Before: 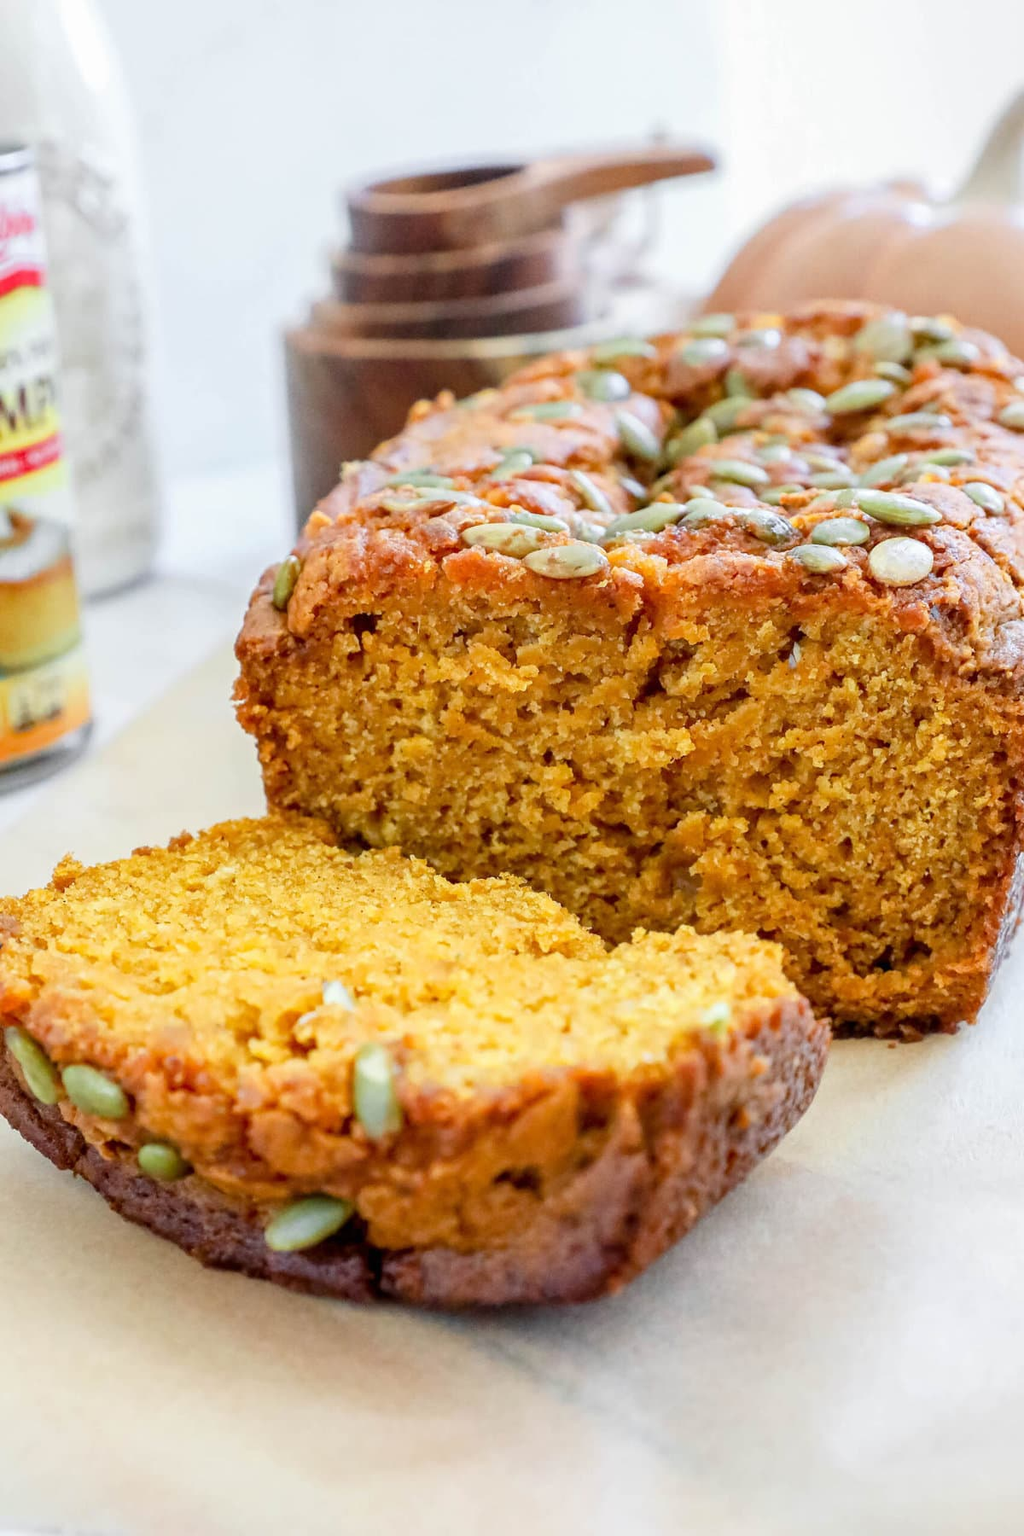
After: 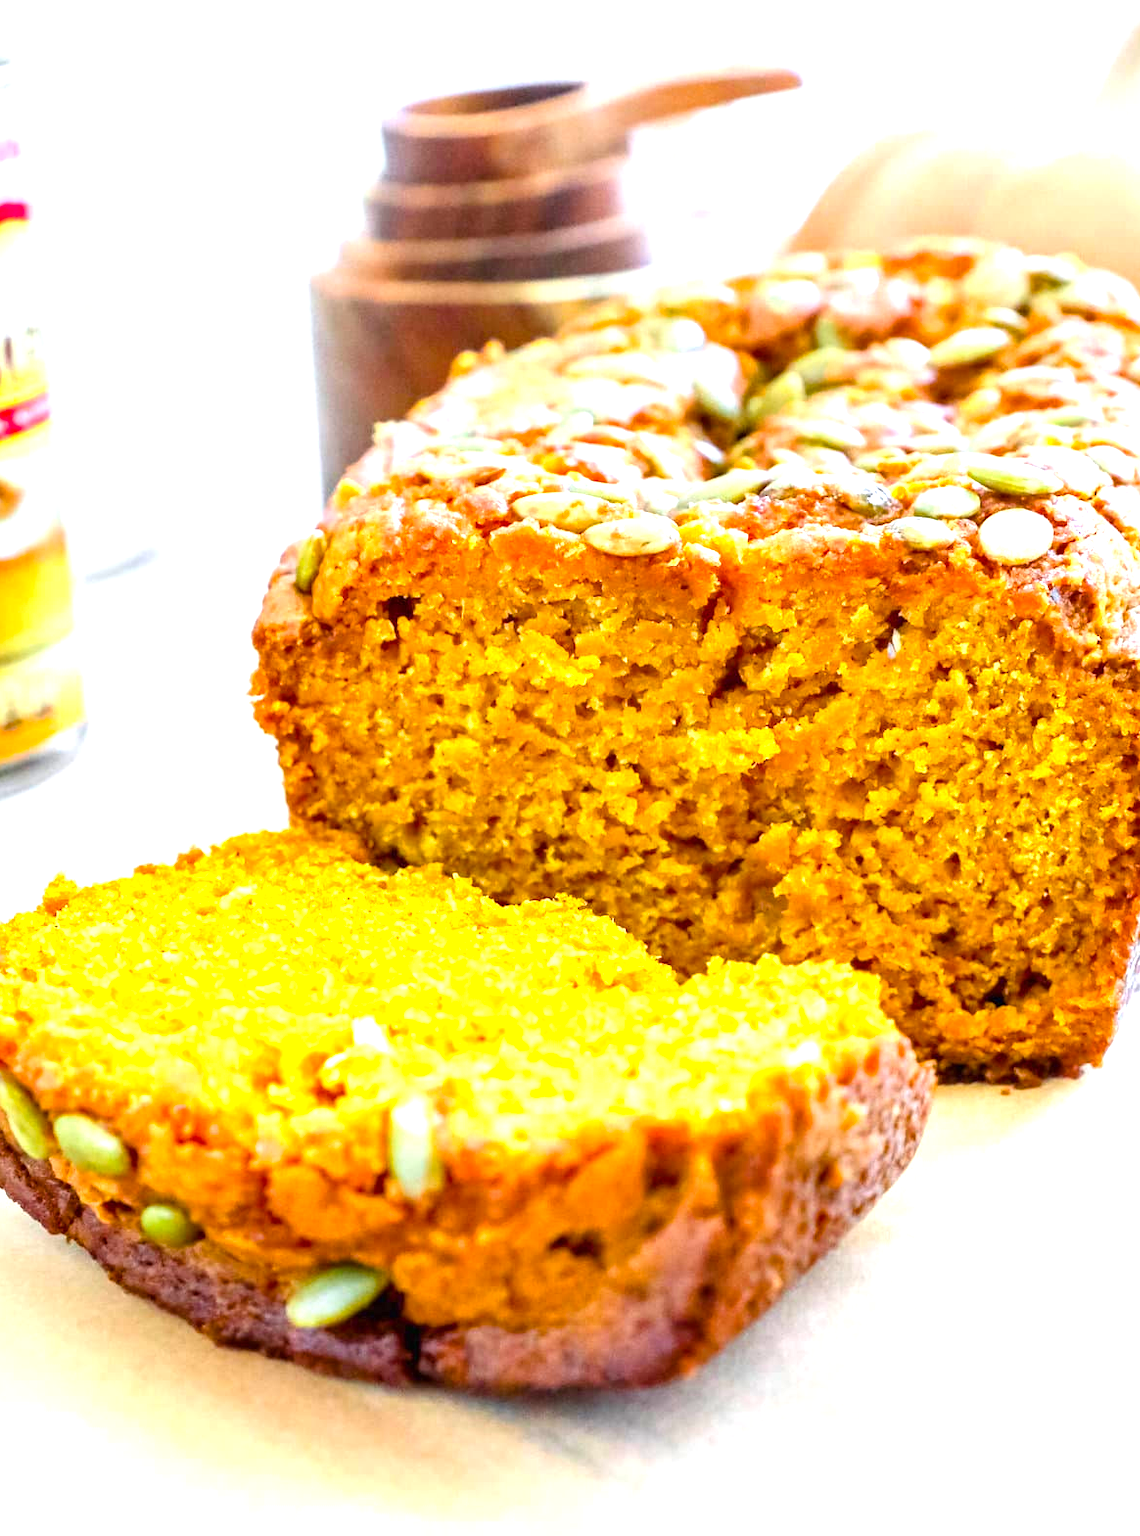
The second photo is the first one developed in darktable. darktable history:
crop: left 1.507%, top 6.147%, right 1.379%, bottom 6.637%
color balance rgb: perceptual saturation grading › global saturation 25%, global vibrance 20%
exposure: black level correction 0, exposure 1.1 EV, compensate exposure bias true, compensate highlight preservation false
